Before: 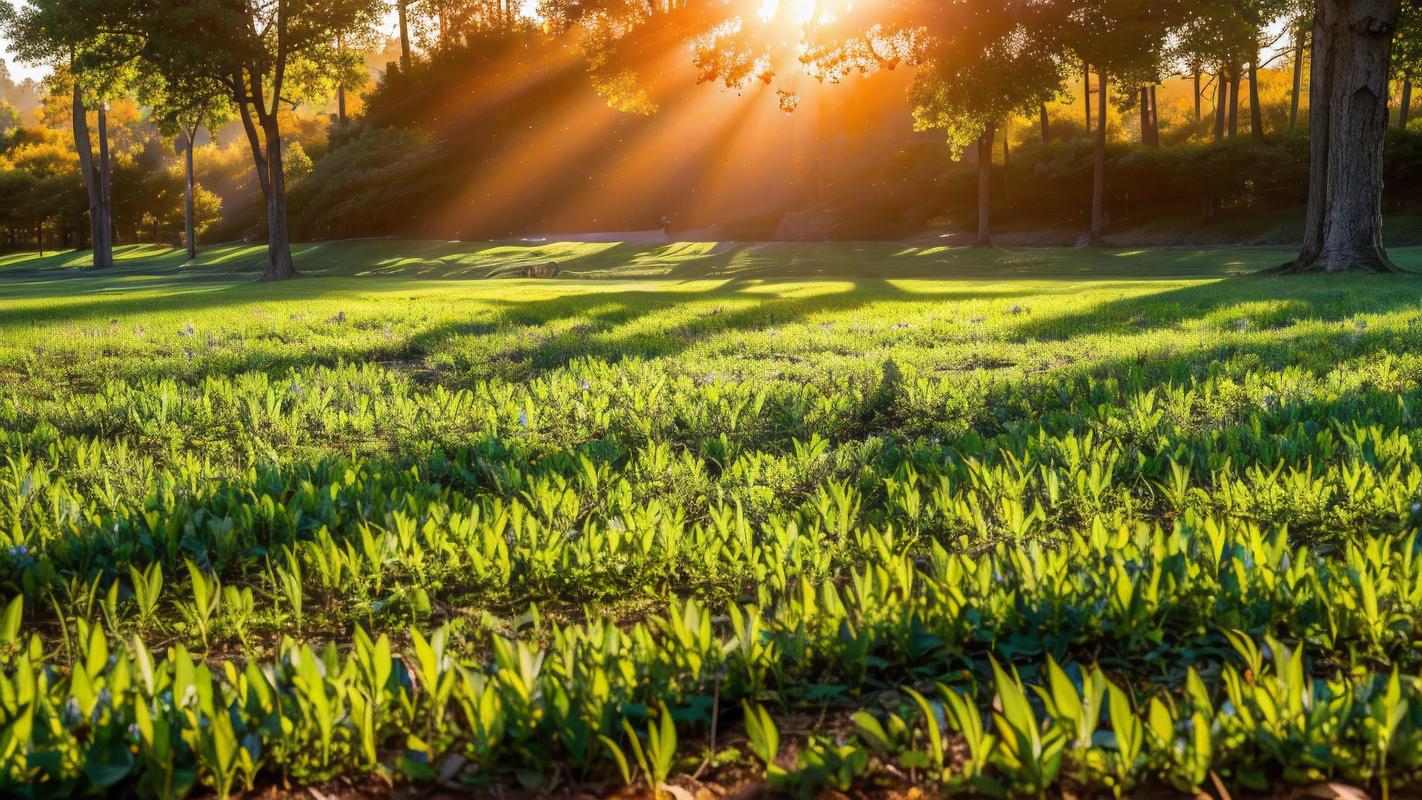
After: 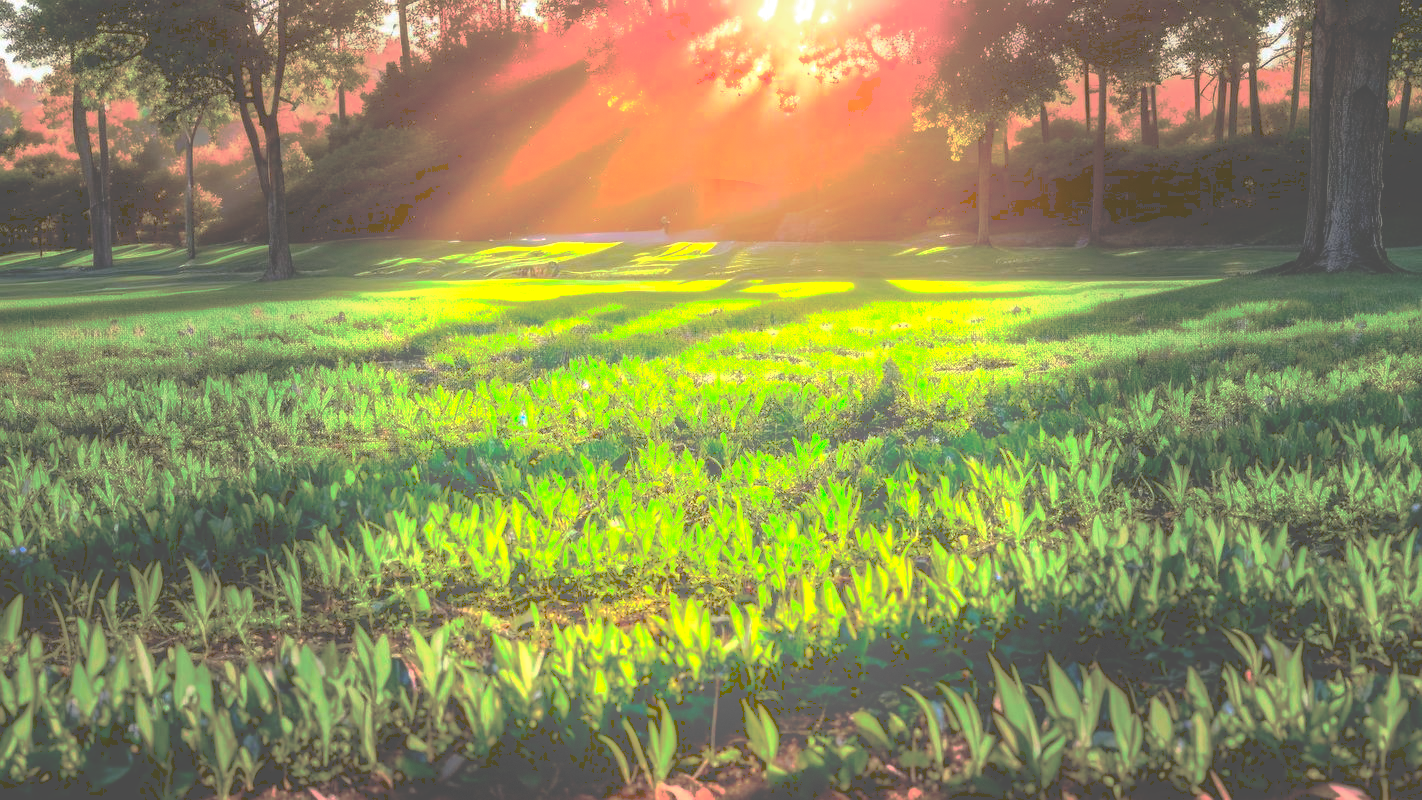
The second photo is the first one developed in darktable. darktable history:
exposure: black level correction 0, exposure 1 EV, compensate highlight preservation false
vignetting: fall-off start 31.13%, fall-off radius 35.71%, dithering 8-bit output, unbound false
contrast brightness saturation: contrast 0.199, brightness 0.196, saturation 0.818
tone curve: curves: ch0 [(0, 0) (0.003, 0.439) (0.011, 0.439) (0.025, 0.439) (0.044, 0.439) (0.069, 0.439) (0.1, 0.439) (0.136, 0.44) (0.177, 0.444) (0.224, 0.45) (0.277, 0.462) (0.335, 0.487) (0.399, 0.528) (0.468, 0.577) (0.543, 0.621) (0.623, 0.669) (0.709, 0.715) (0.801, 0.764) (0.898, 0.804) (1, 1)], preserve colors none
